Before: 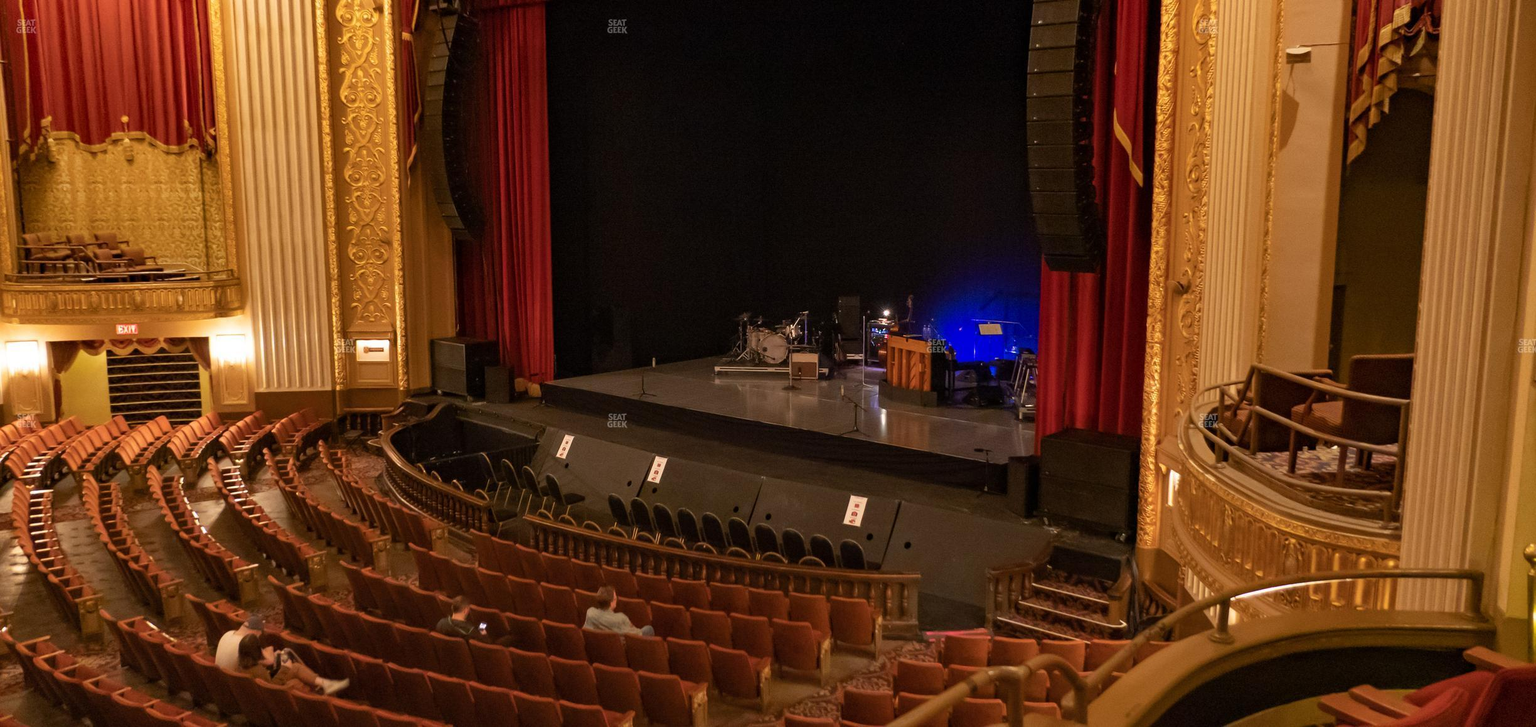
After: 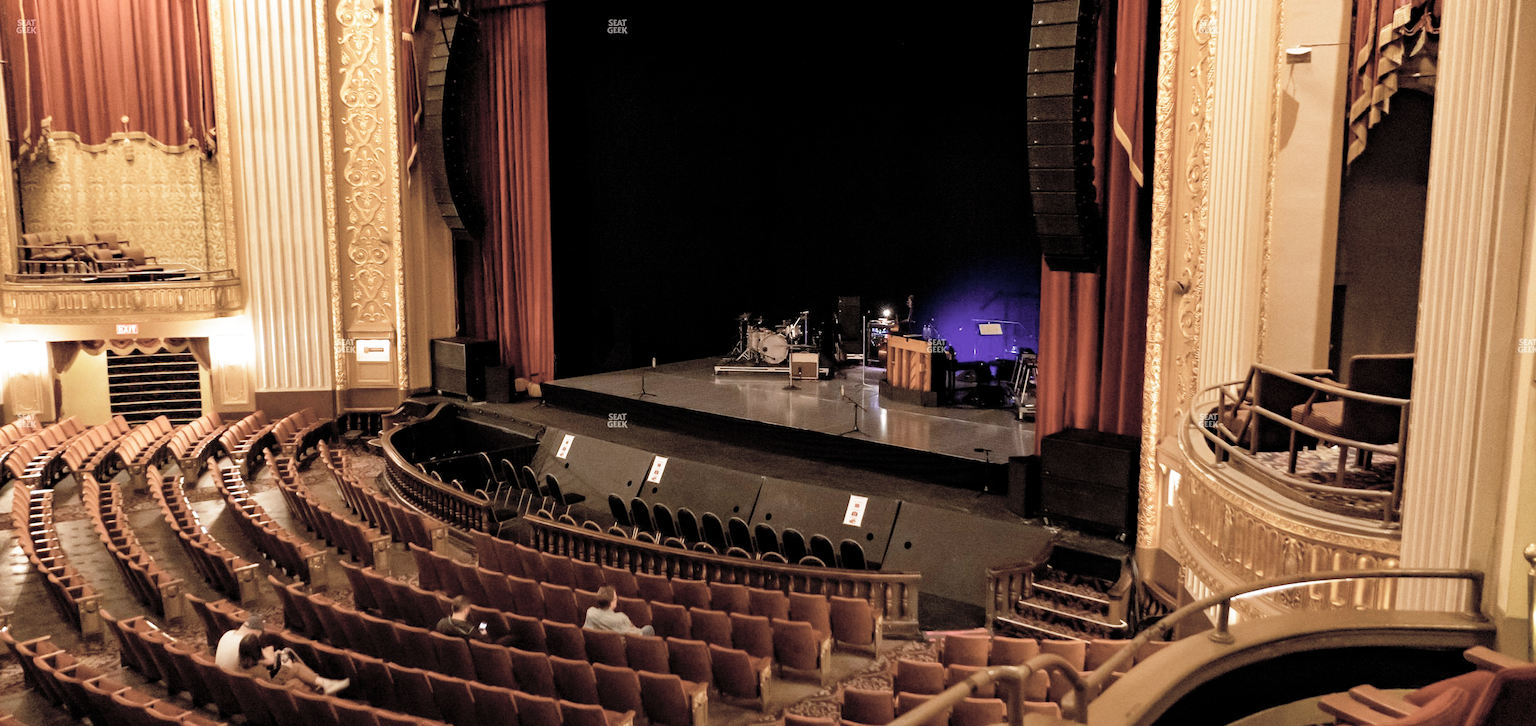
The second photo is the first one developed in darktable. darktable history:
filmic rgb: middle gray luminance 10%, black relative exposure -8.61 EV, white relative exposure 3.3 EV, threshold 6 EV, target black luminance 0%, hardness 5.2, latitude 44.69%, contrast 1.302, highlights saturation mix 5%, shadows ↔ highlights balance 24.64%, add noise in highlights 0, preserve chrominance no, color science v3 (2019), use custom middle-gray values true, iterations of high-quality reconstruction 0, contrast in highlights soft, enable highlight reconstruction true
contrast brightness saturation: brightness 0.18, saturation -0.5
graduated density: rotation -180°, offset 27.42
